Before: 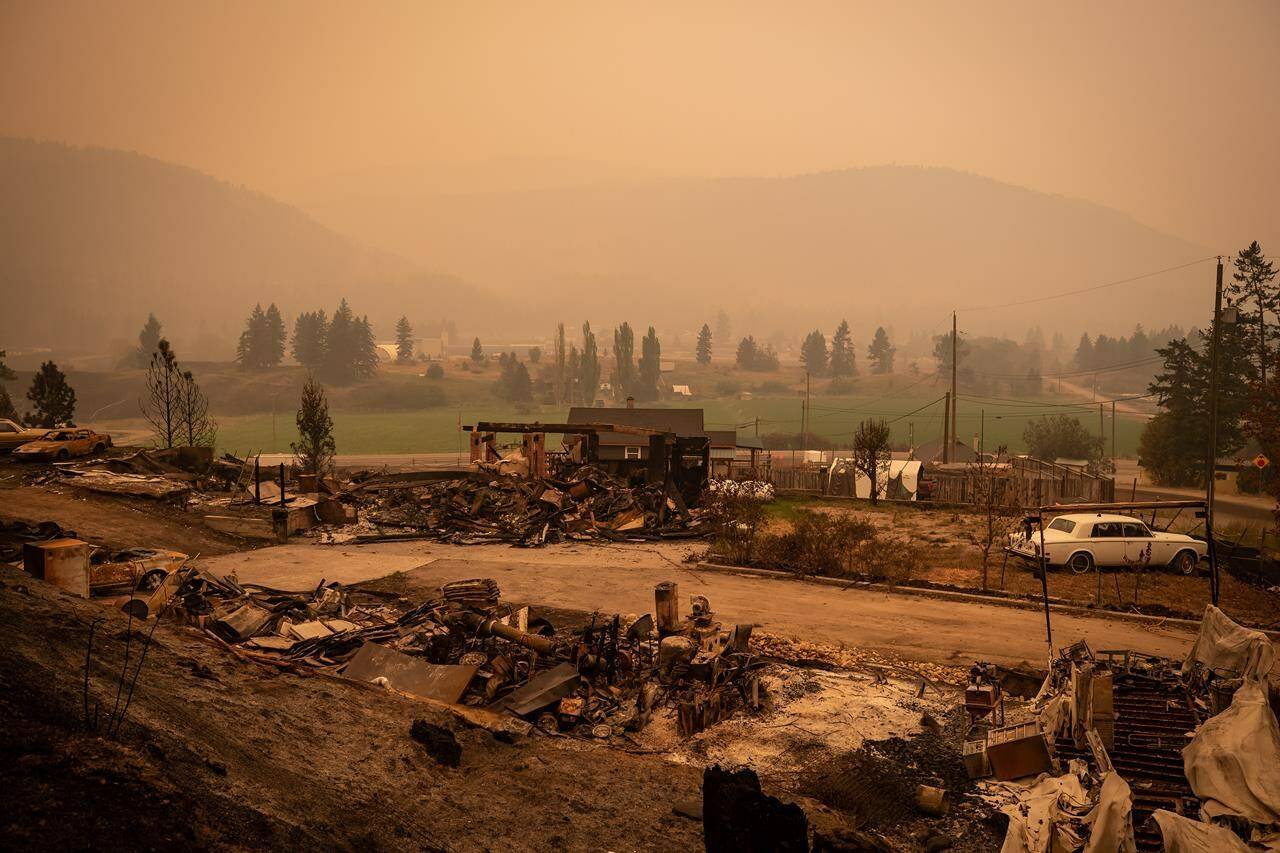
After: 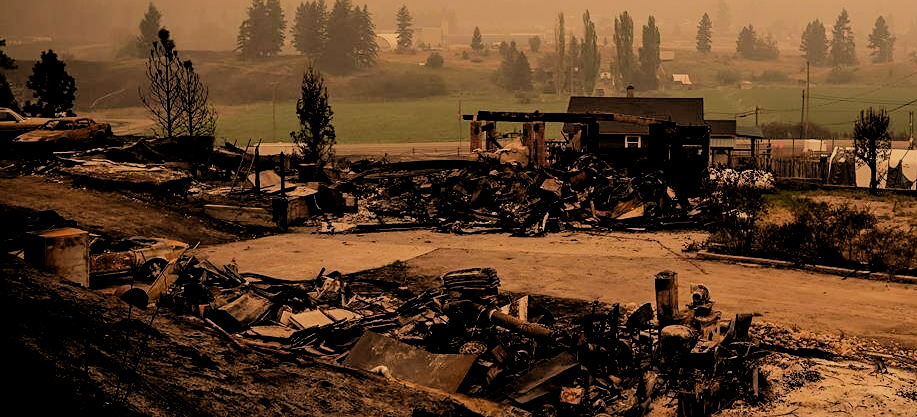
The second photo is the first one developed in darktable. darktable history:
crop: top 36.529%, right 28.355%, bottom 14.498%
velvia: on, module defaults
filmic rgb: black relative exposure -2.85 EV, white relative exposure 4.56 EV, hardness 1.71, contrast 1.262
sharpen: amount 0.206
